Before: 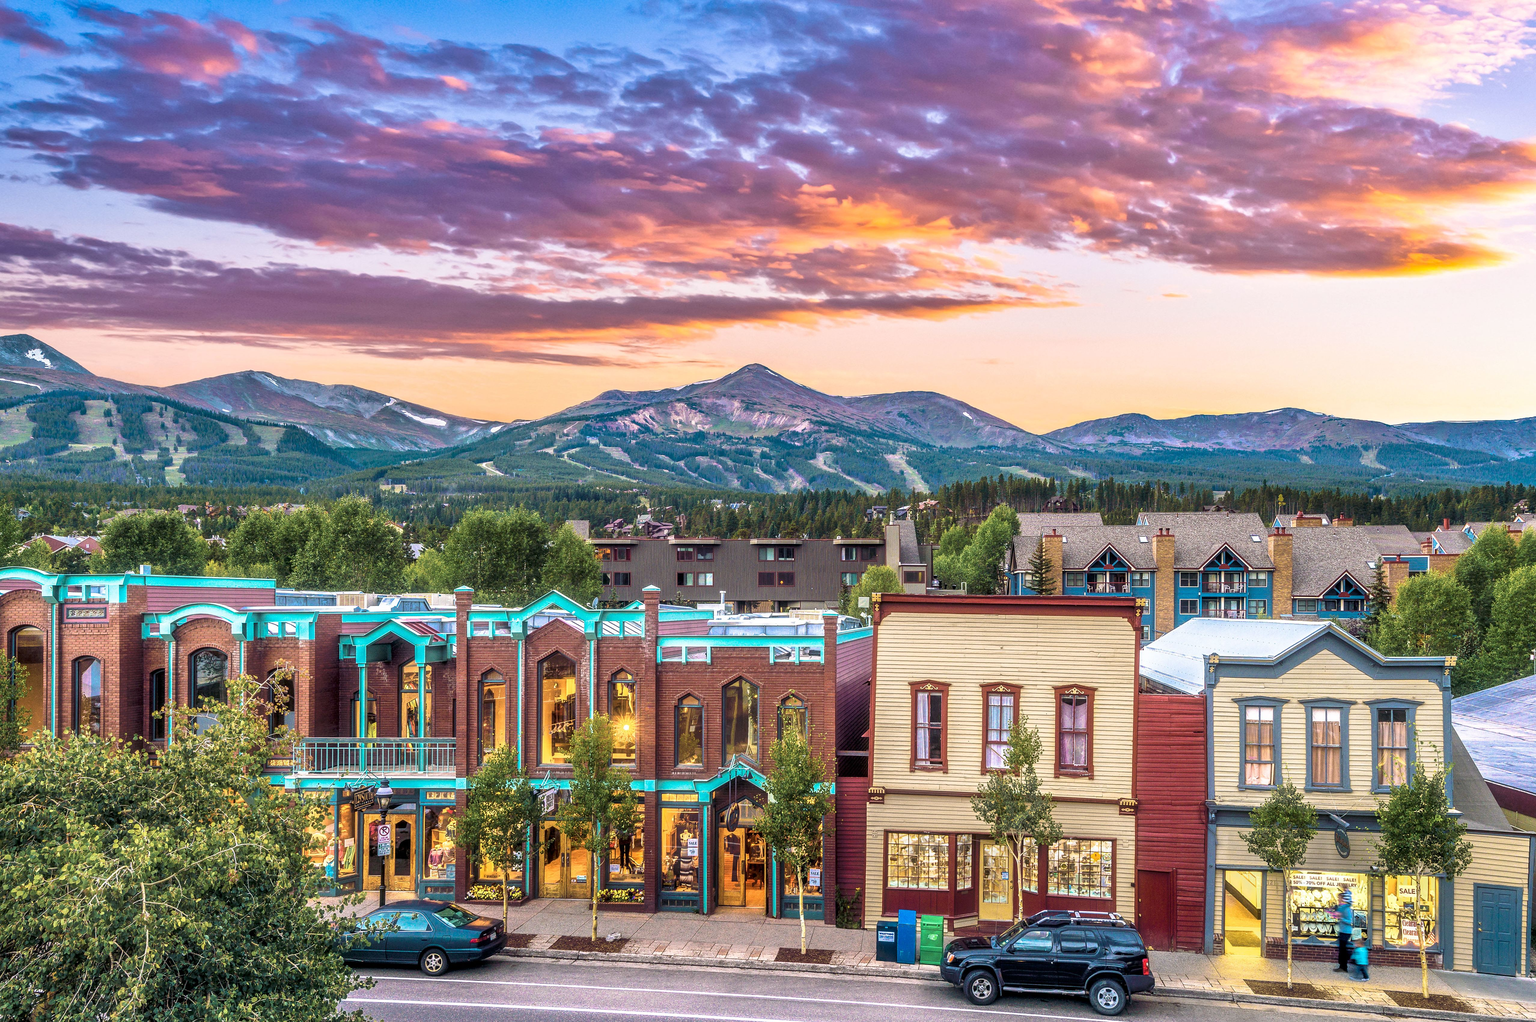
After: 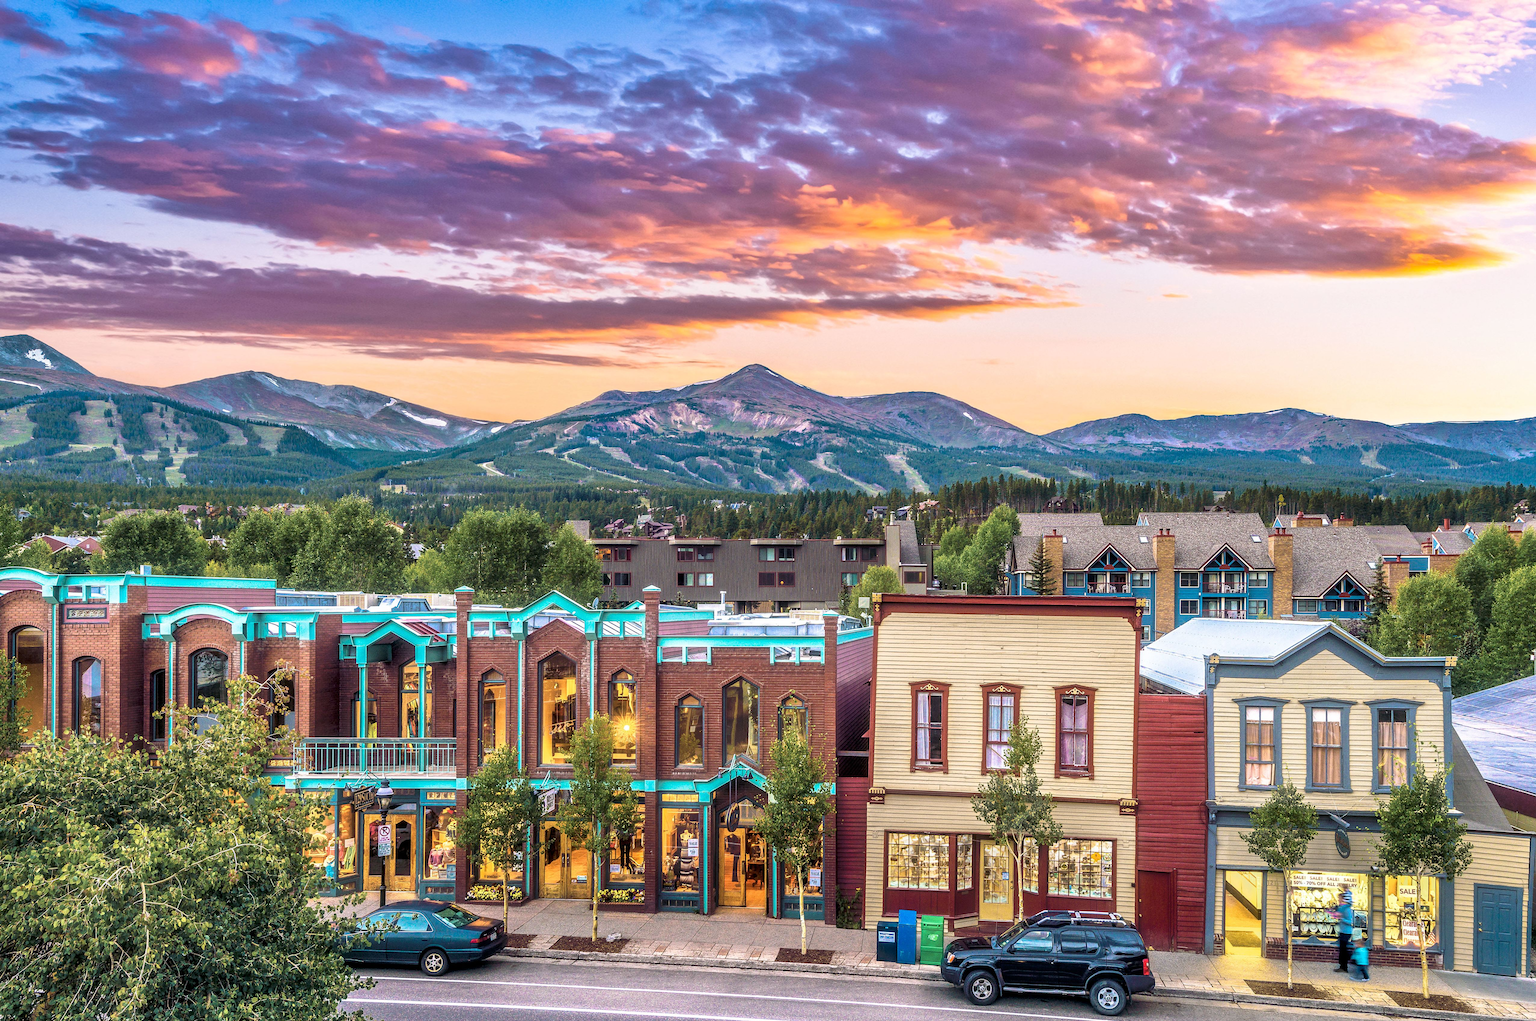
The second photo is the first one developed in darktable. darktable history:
shadows and highlights: radius 329.23, shadows 53.61, highlights -99.24, compress 94.6%, soften with gaussian
